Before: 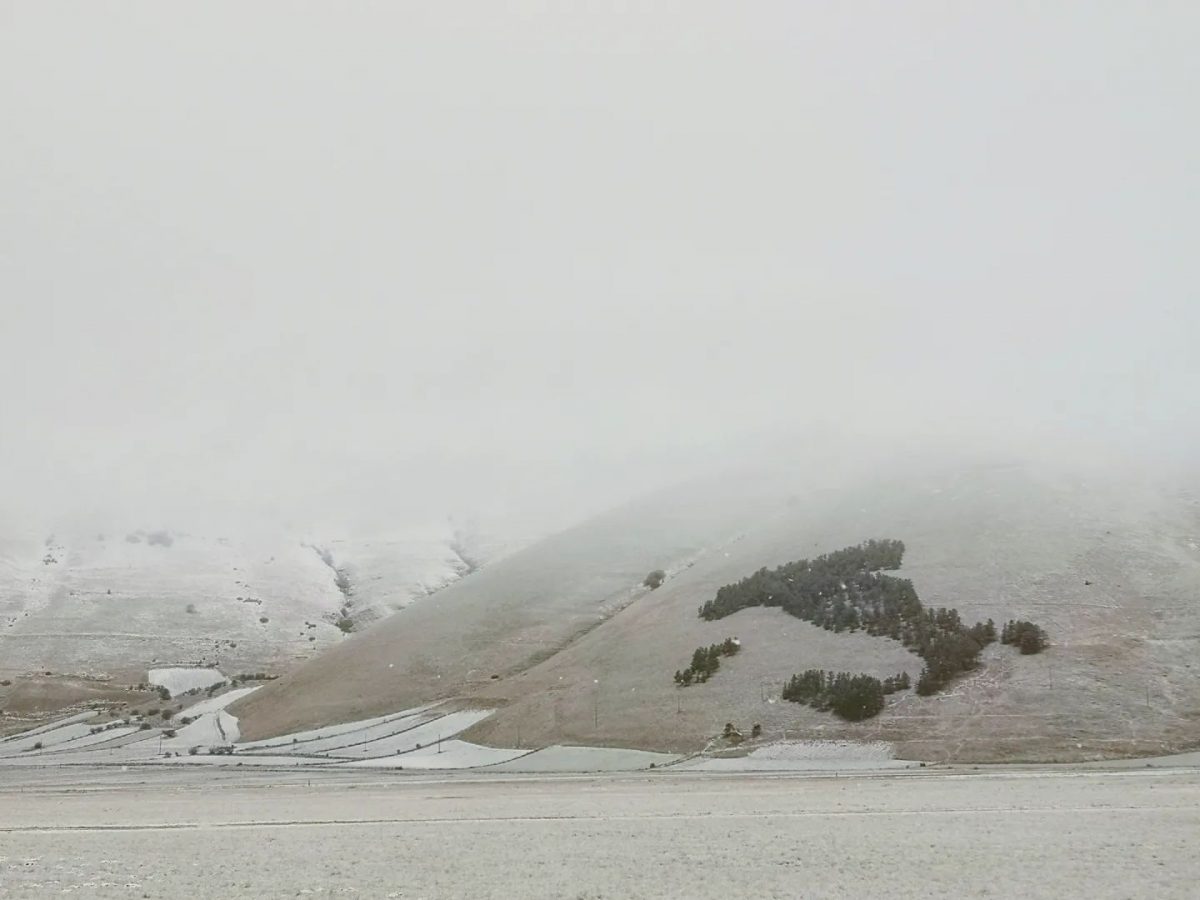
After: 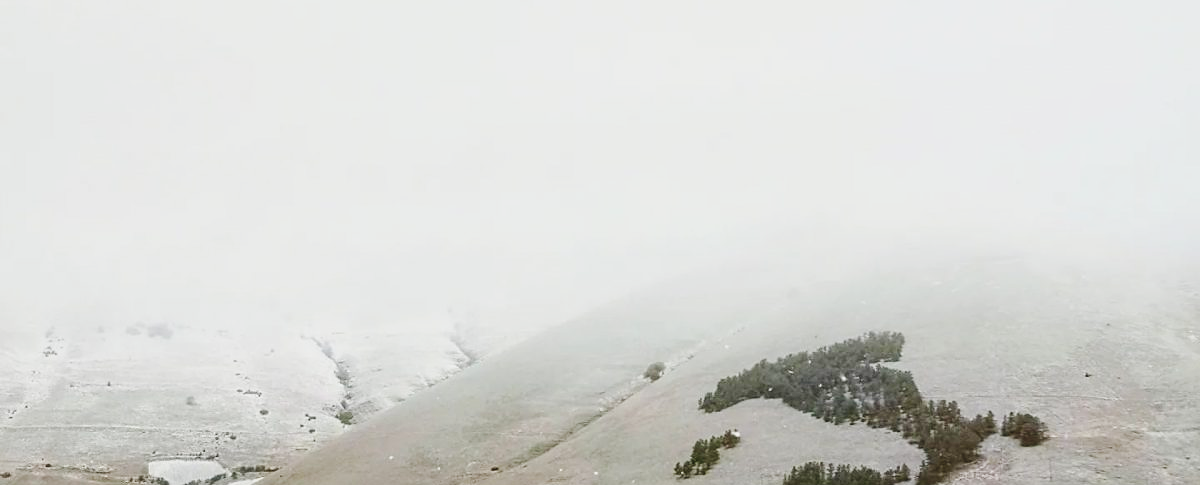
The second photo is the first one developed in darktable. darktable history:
sharpen: amount 0.217
crop and rotate: top 23.168%, bottom 22.889%
base curve: curves: ch0 [(0, 0) (0.036, 0.025) (0.121, 0.166) (0.206, 0.329) (0.605, 0.79) (1, 1)], preserve colors none
